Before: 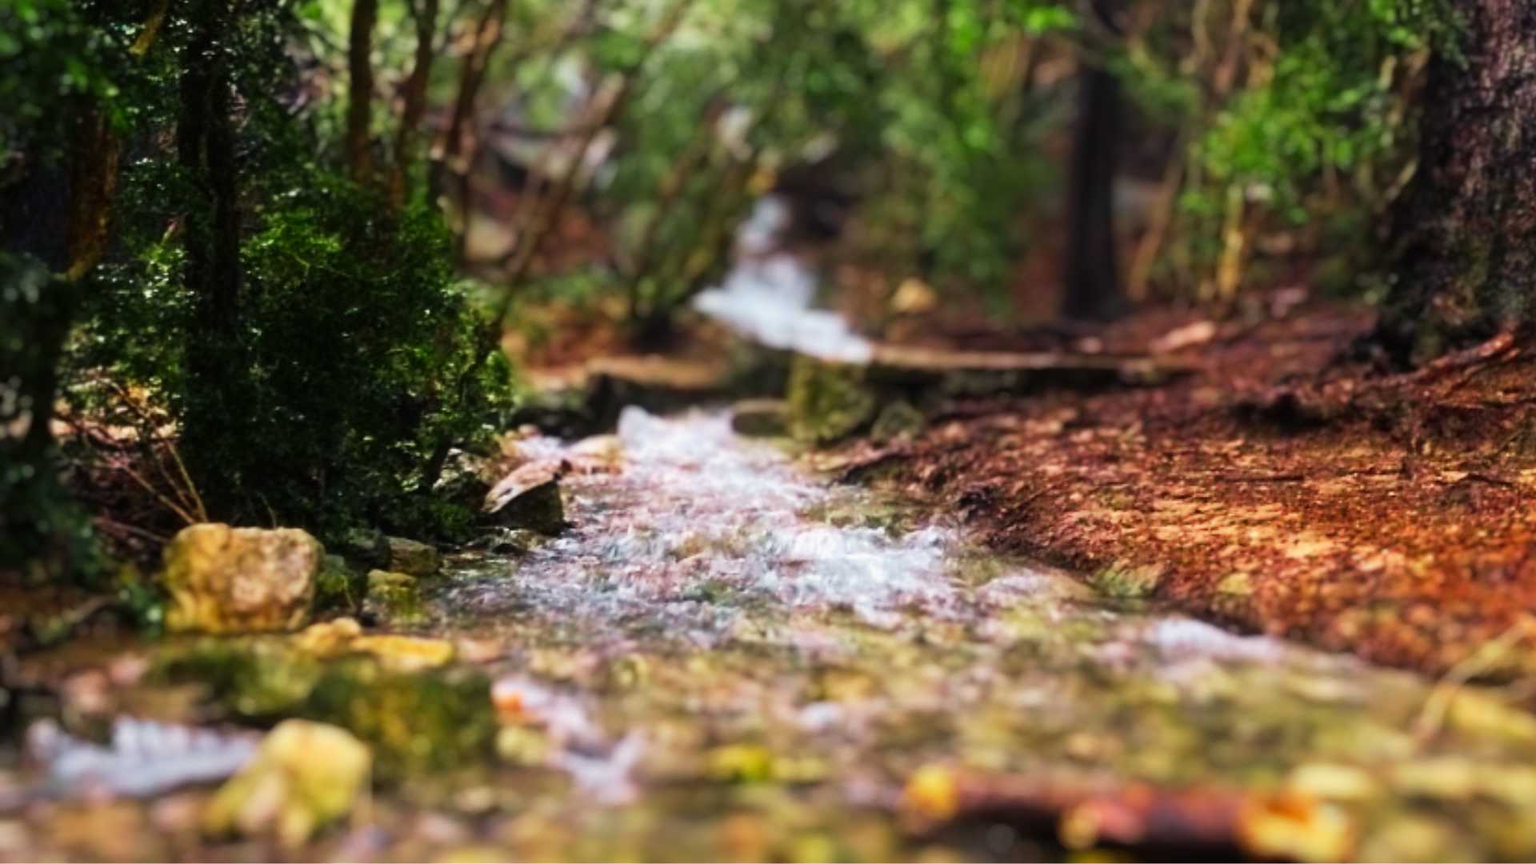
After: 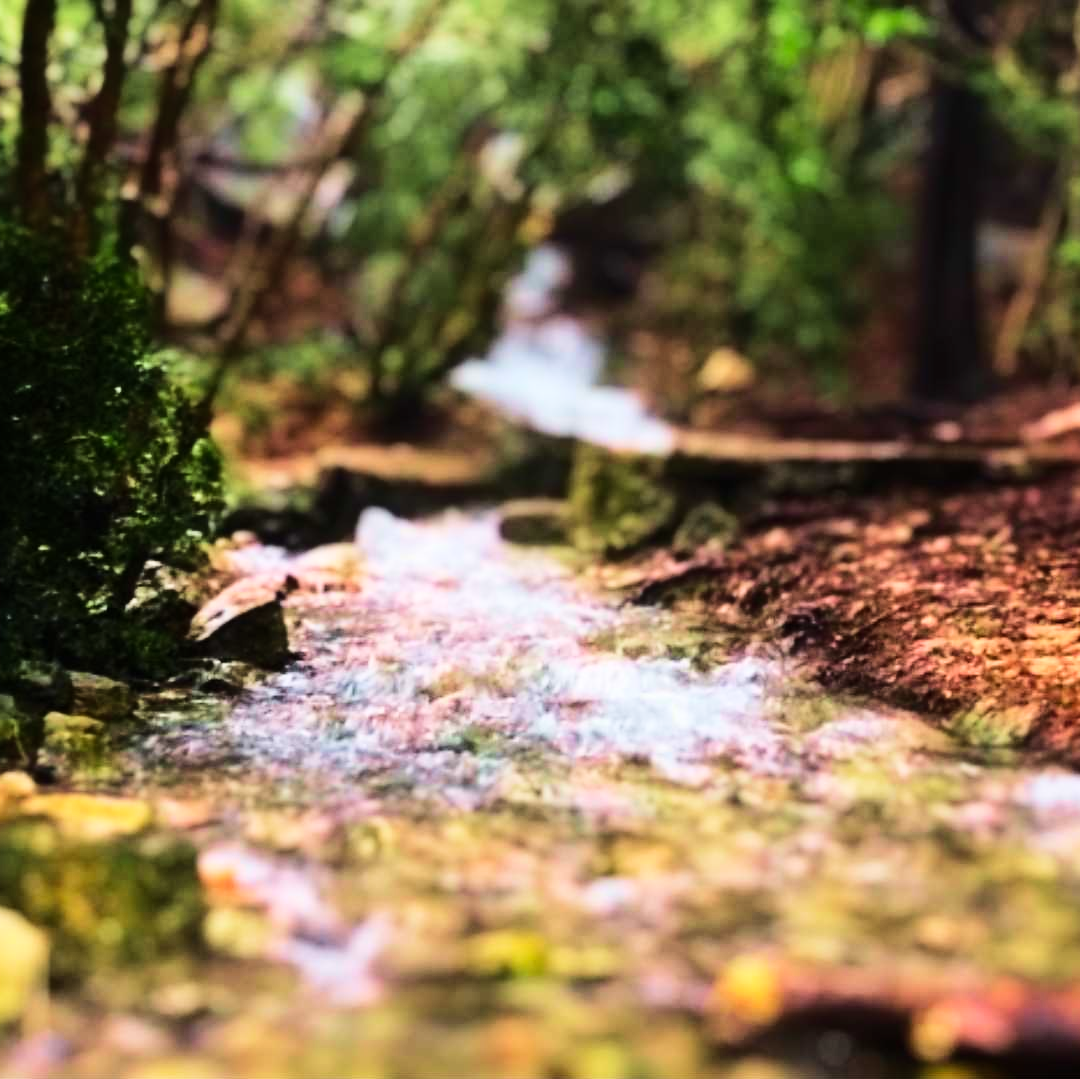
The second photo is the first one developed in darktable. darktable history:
velvia: on, module defaults
crop: left 21.685%, right 22.043%, bottom 0.006%
base curve: curves: ch0 [(0, 0) (0.036, 0.025) (0.121, 0.166) (0.206, 0.329) (0.605, 0.79) (1, 1)]
